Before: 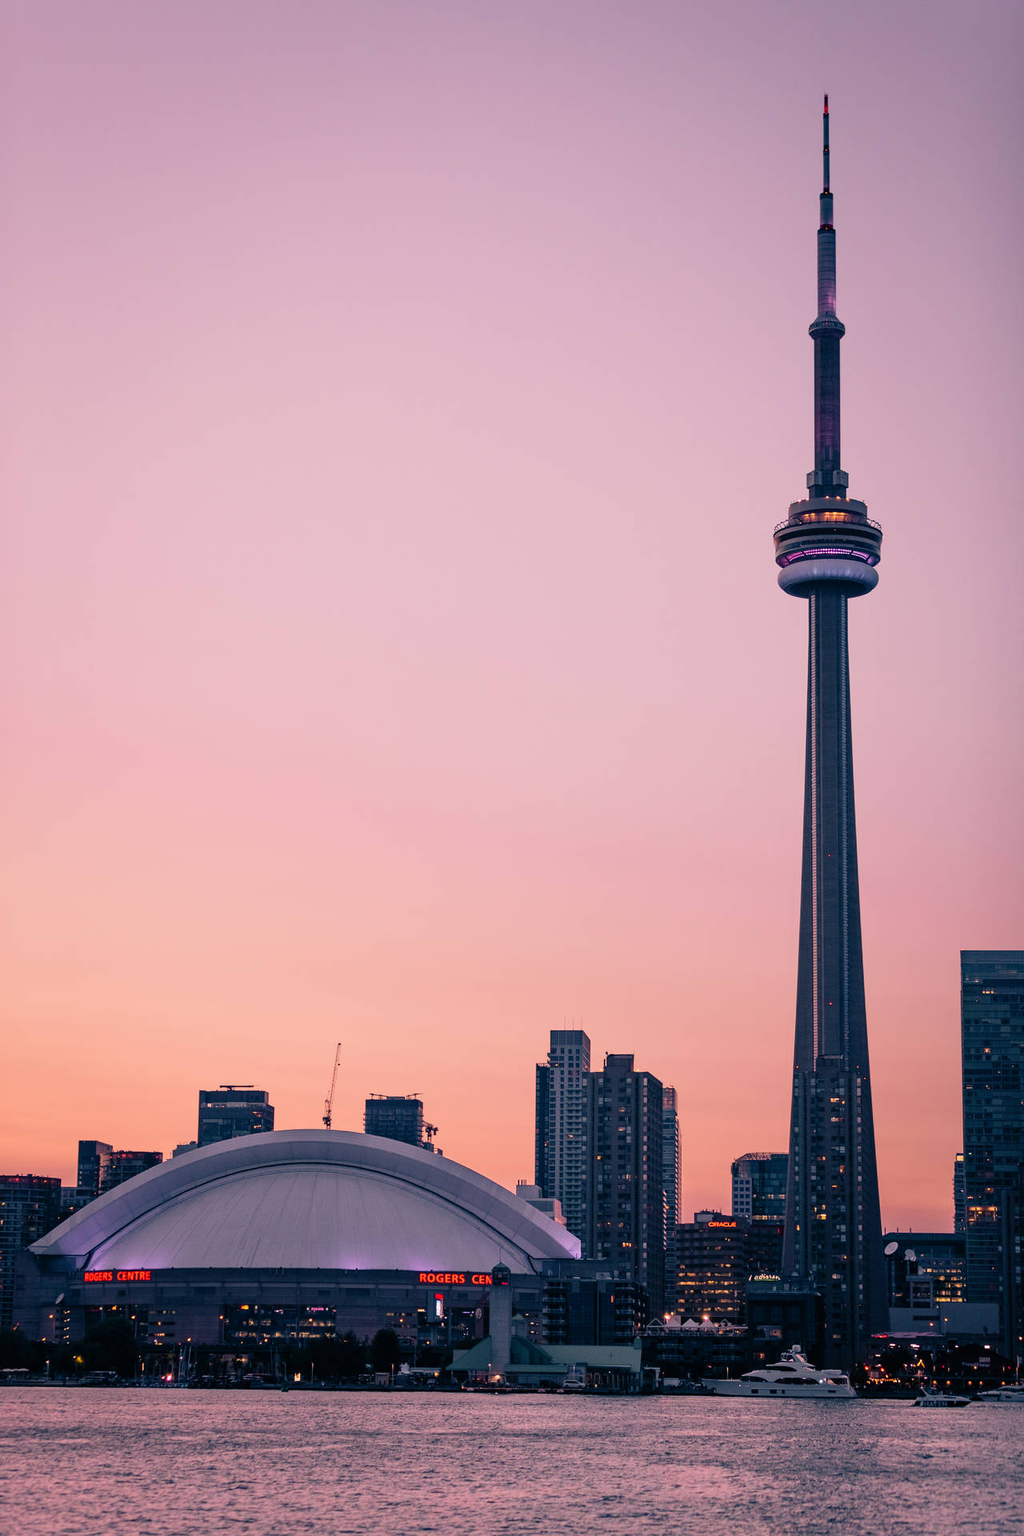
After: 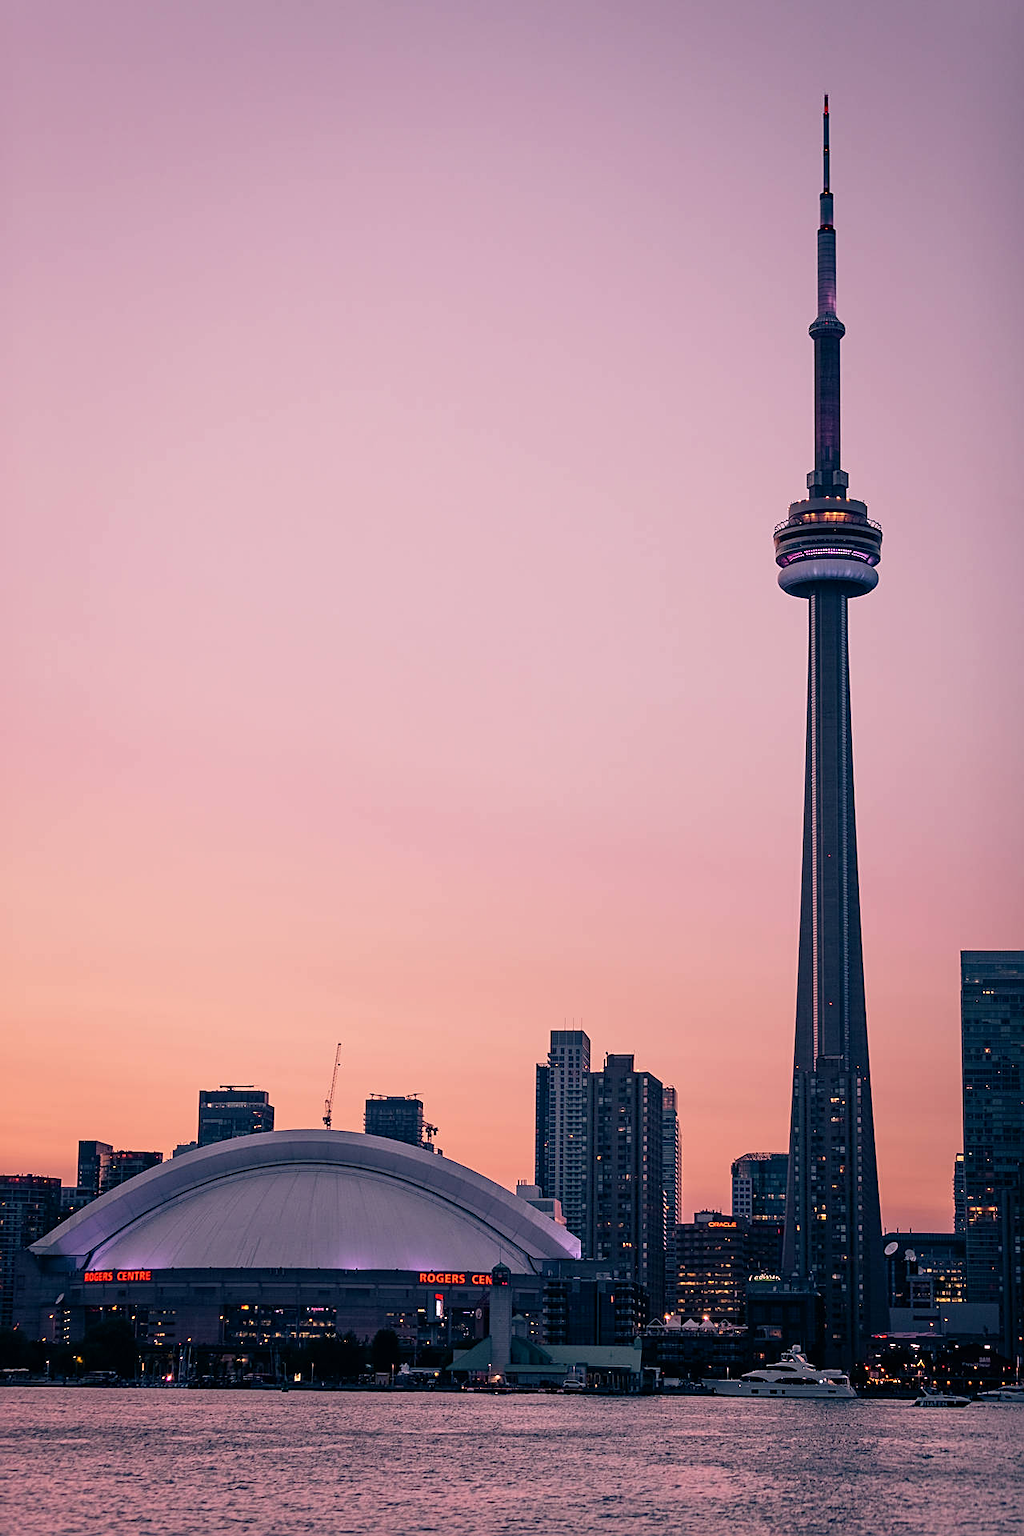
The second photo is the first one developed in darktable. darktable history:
contrast brightness saturation: contrast 0.03, brightness -0.04
sharpen: on, module defaults
